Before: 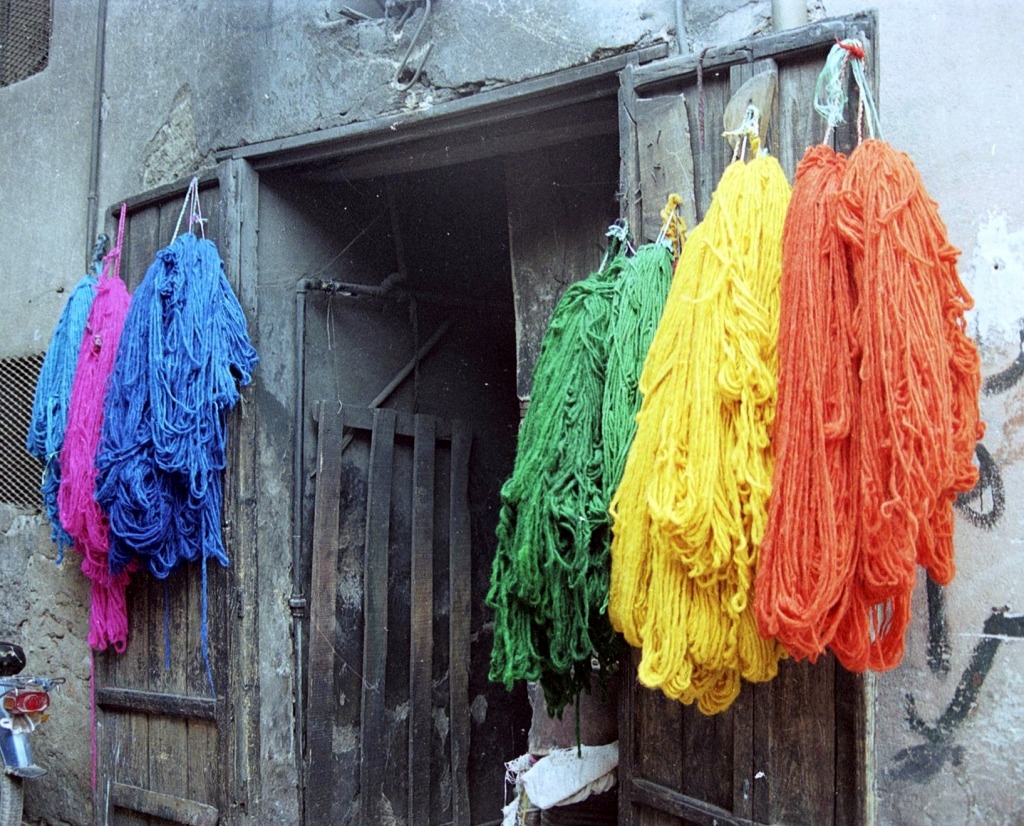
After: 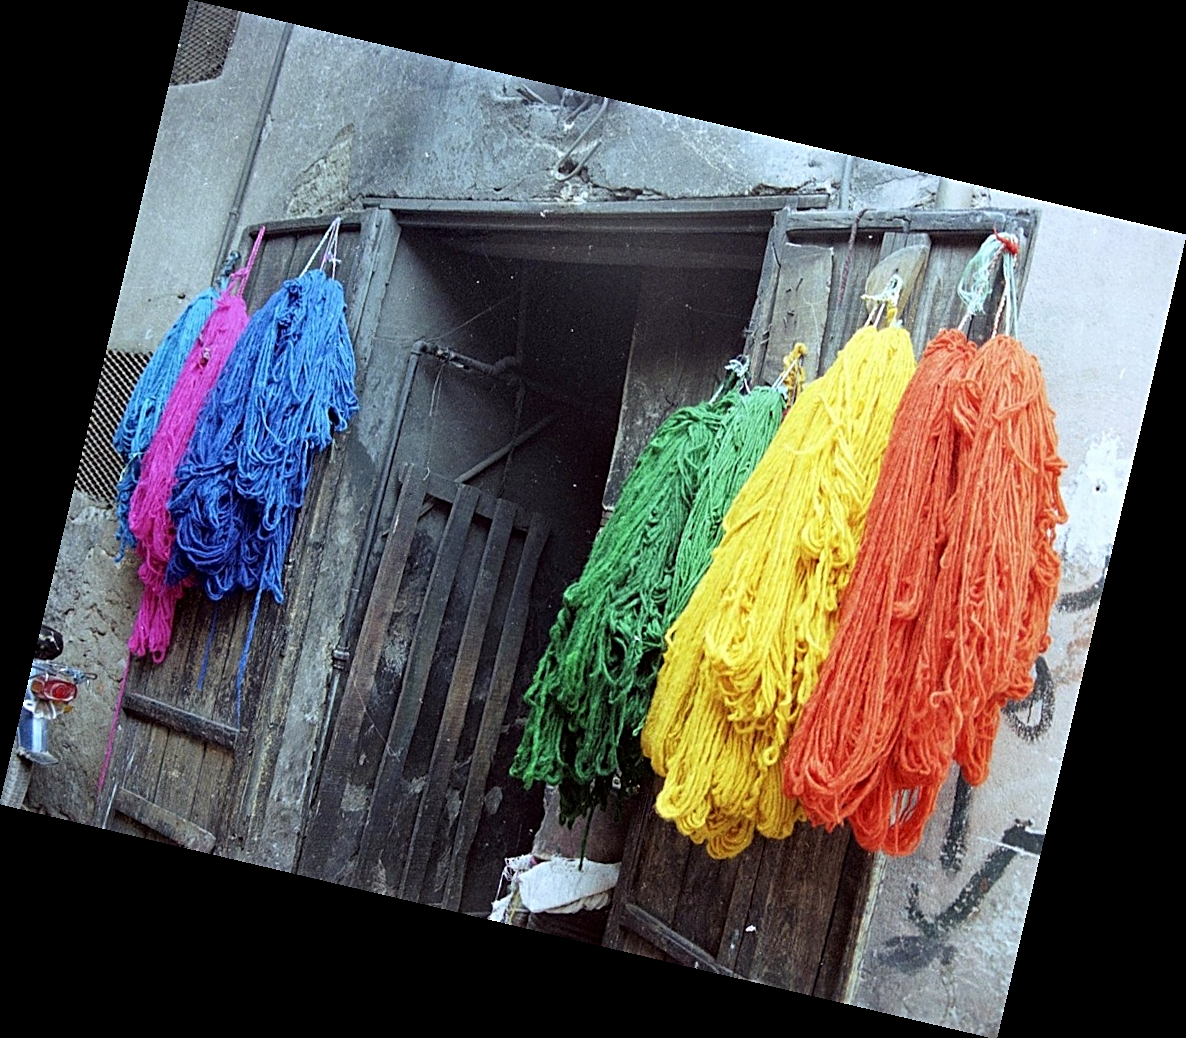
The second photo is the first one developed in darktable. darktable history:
rotate and perspective: rotation 13.27°, automatic cropping off
exposure: compensate highlight preservation false
white balance: emerald 1
sharpen: on, module defaults
